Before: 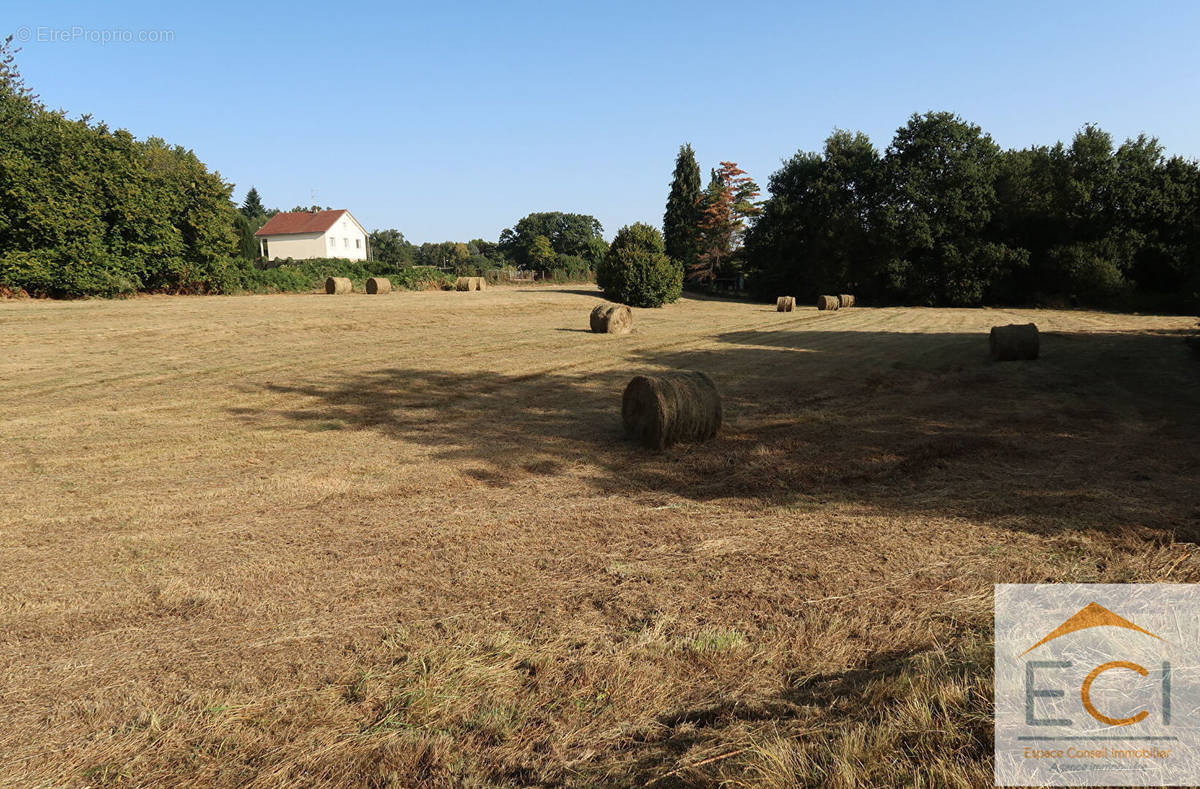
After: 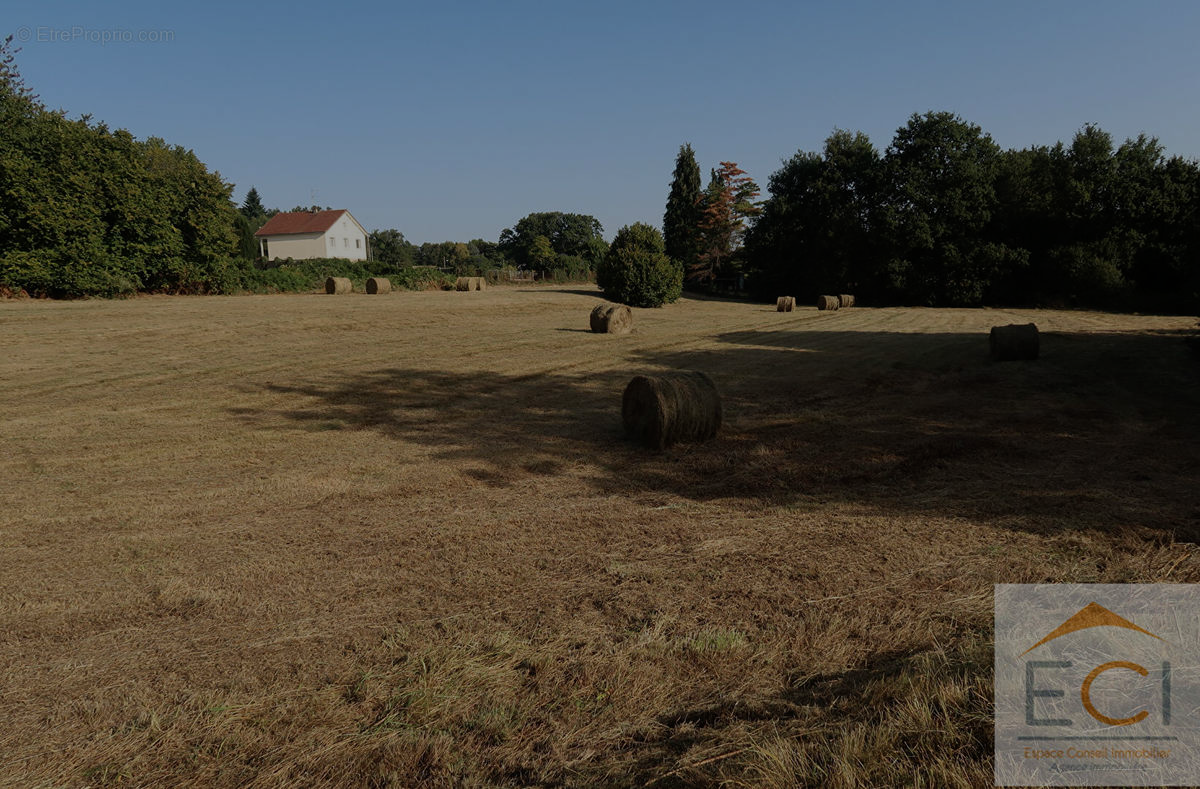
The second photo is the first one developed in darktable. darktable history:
exposure: exposure -1.465 EV, compensate highlight preservation false
